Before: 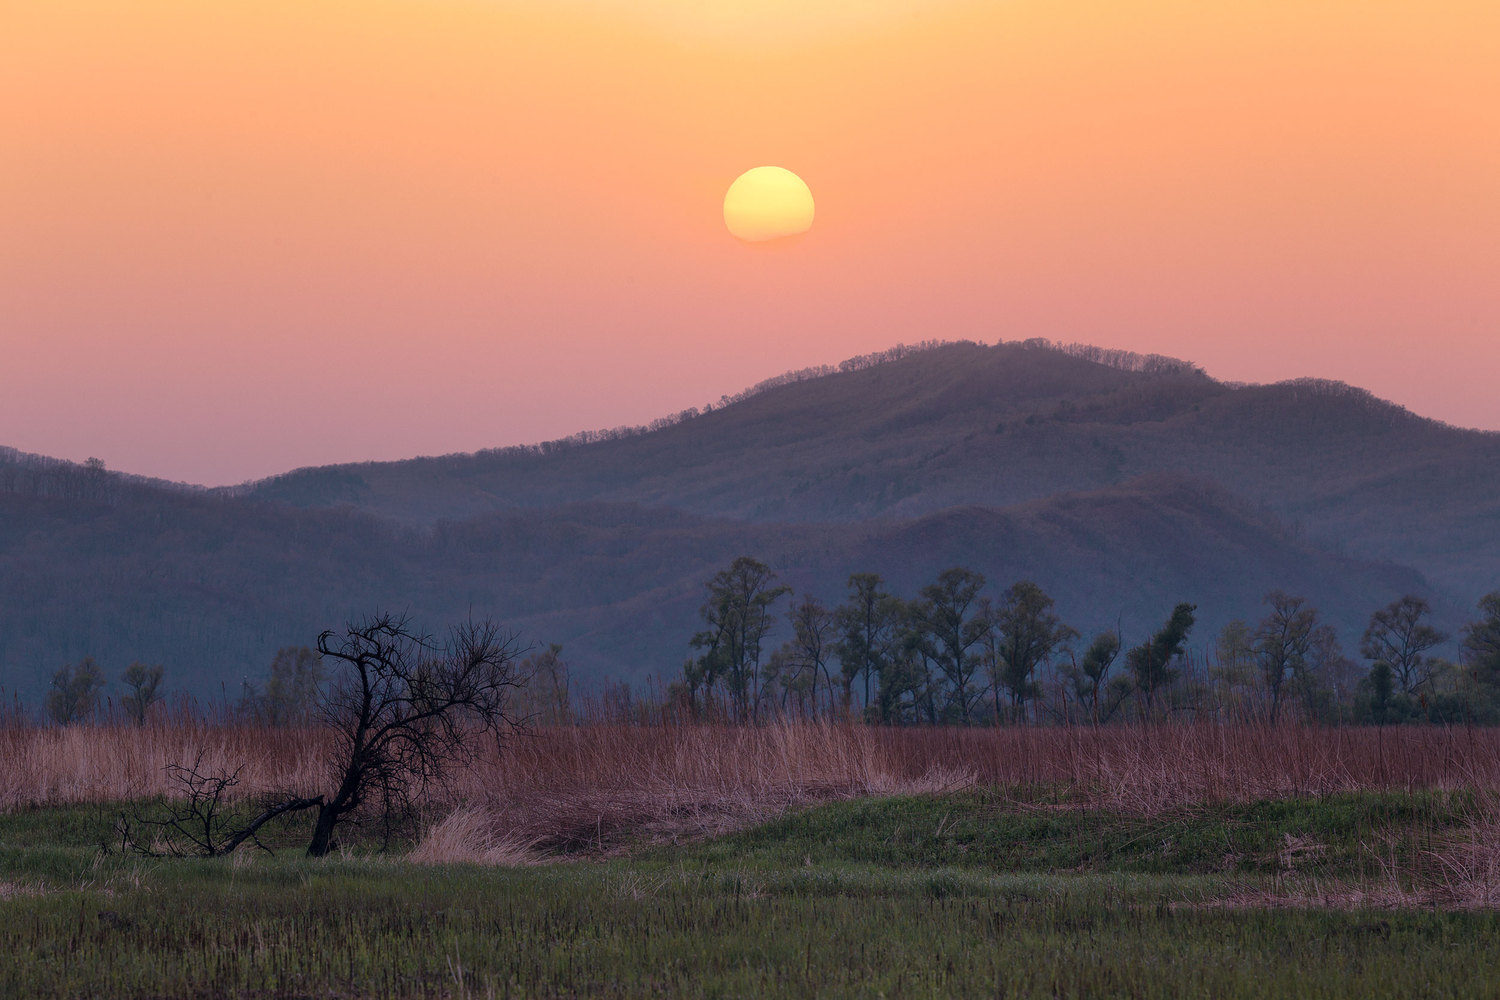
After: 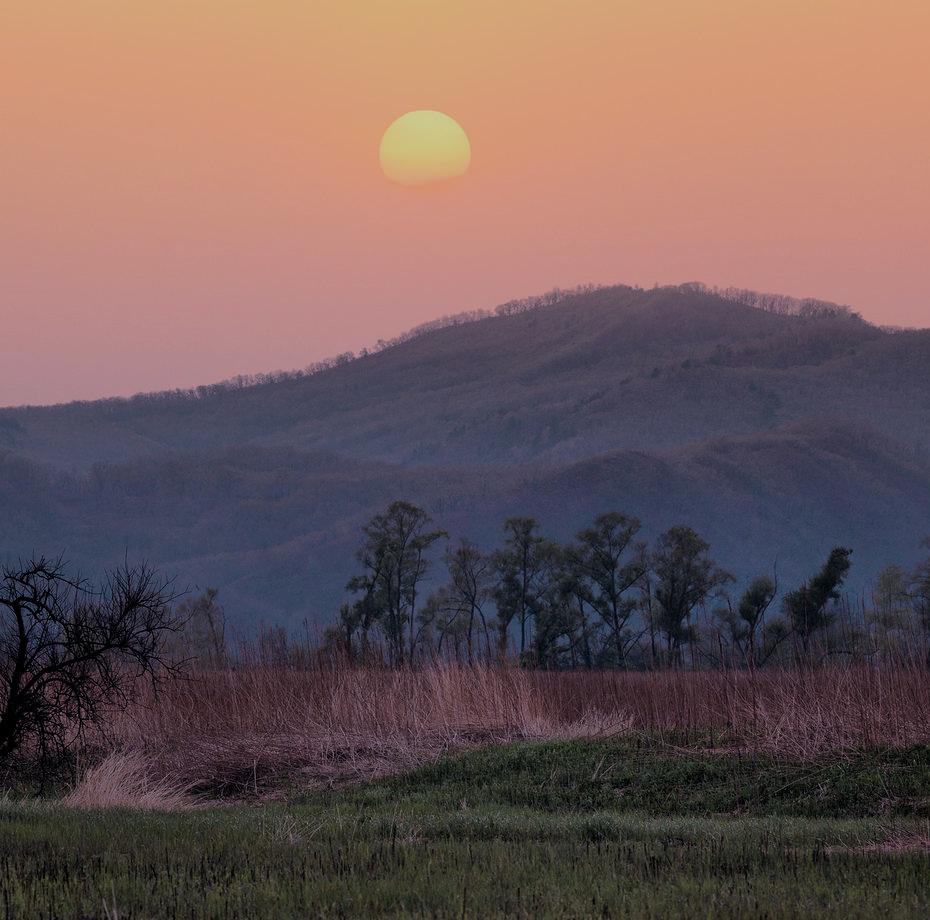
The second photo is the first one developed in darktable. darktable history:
filmic rgb: middle gray luminance 29.78%, black relative exposure -8.94 EV, white relative exposure 7 EV, target black luminance 0%, hardness 2.96, latitude 2.77%, contrast 0.961, highlights saturation mix 5.47%, shadows ↔ highlights balance 11.32%
crop and rotate: left 22.997%, top 5.64%, right 14.949%, bottom 2.327%
